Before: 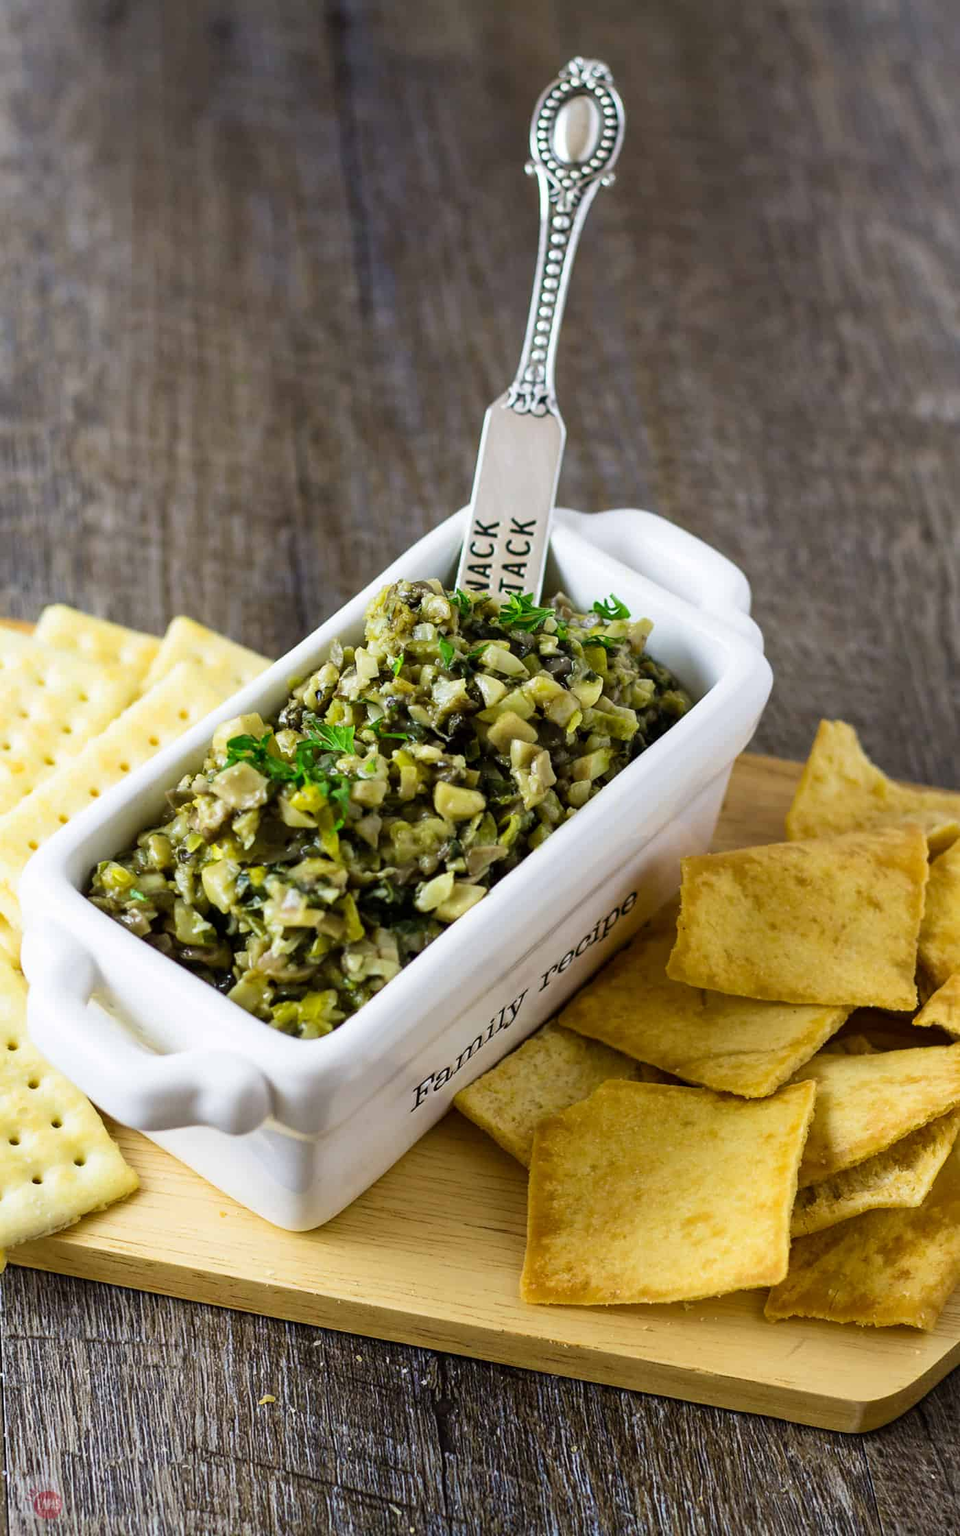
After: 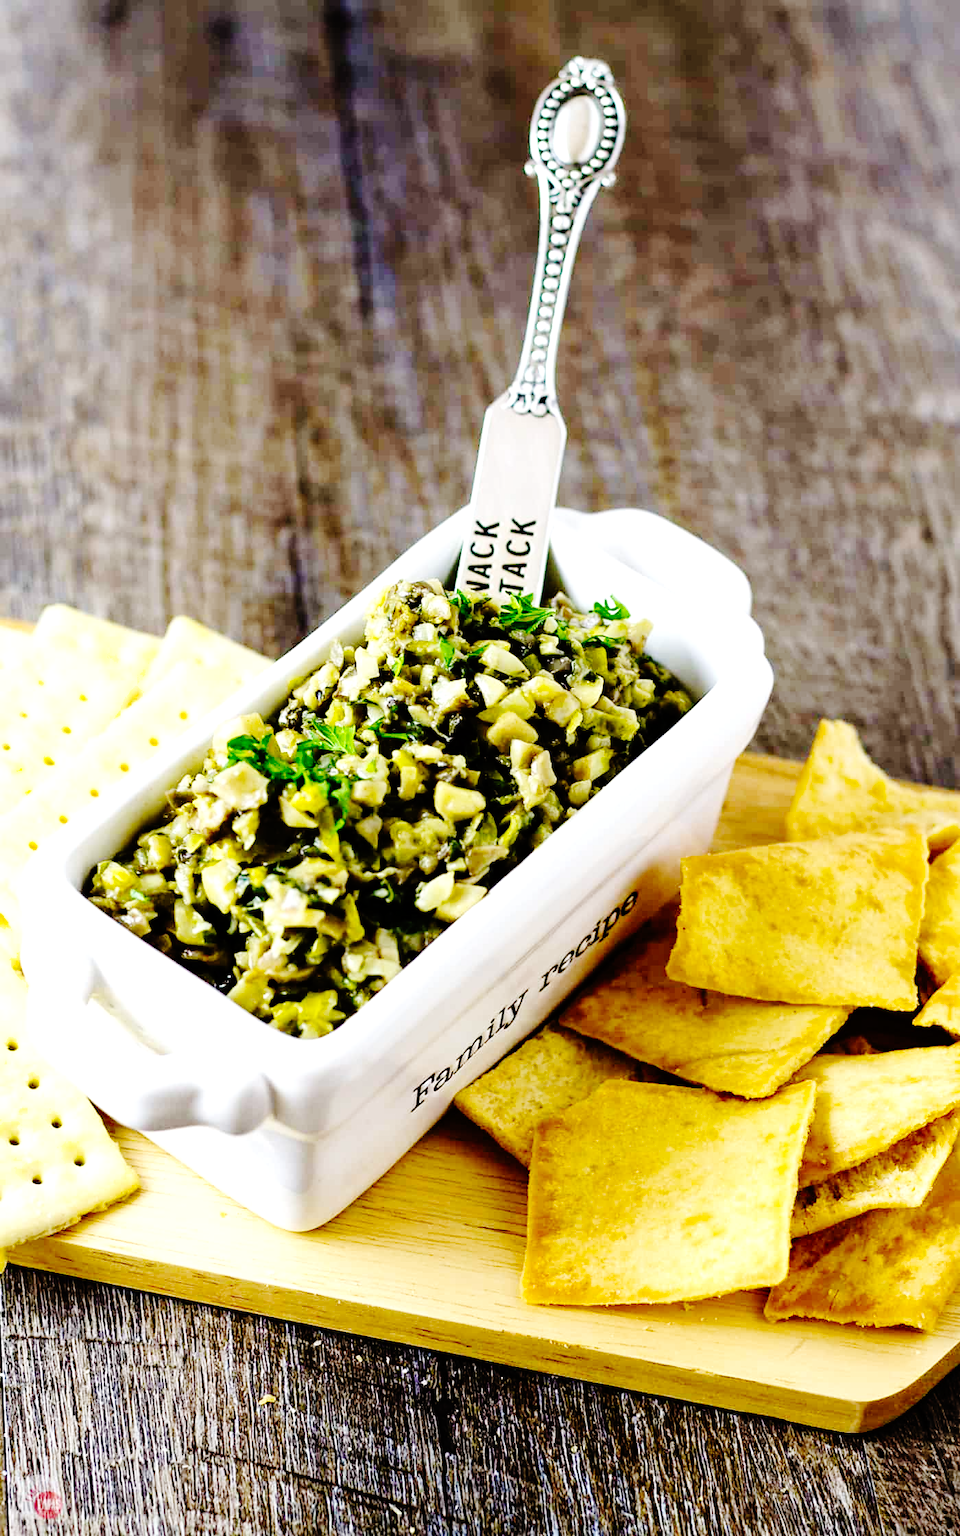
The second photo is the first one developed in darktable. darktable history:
shadows and highlights: radius 47.38, white point adjustment 6.53, compress 79.98%, soften with gaussian
levels: mode automatic, levels [0, 0.435, 0.917]
base curve: curves: ch0 [(0, 0) (0.036, 0.01) (0.123, 0.254) (0.258, 0.504) (0.507, 0.748) (1, 1)], preserve colors none
